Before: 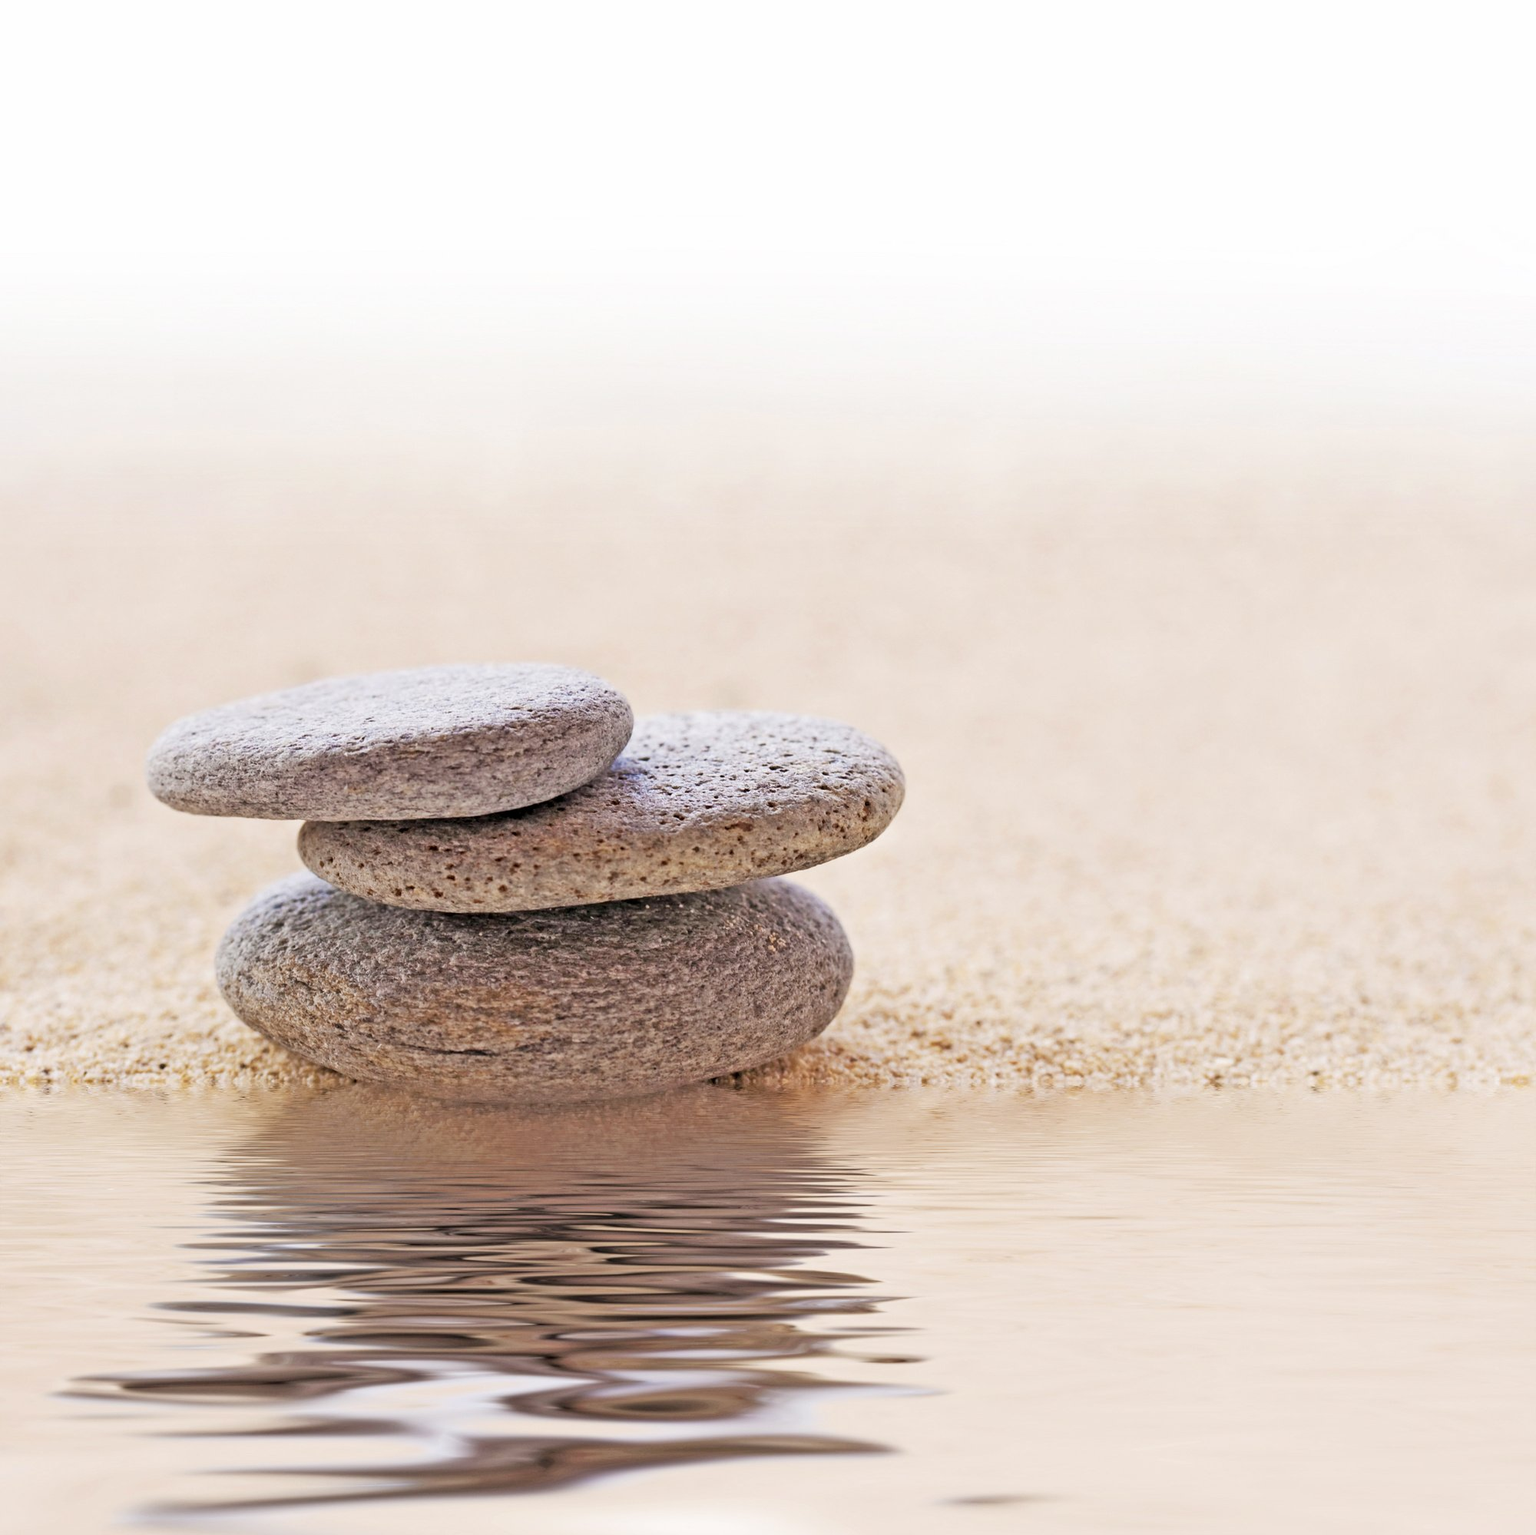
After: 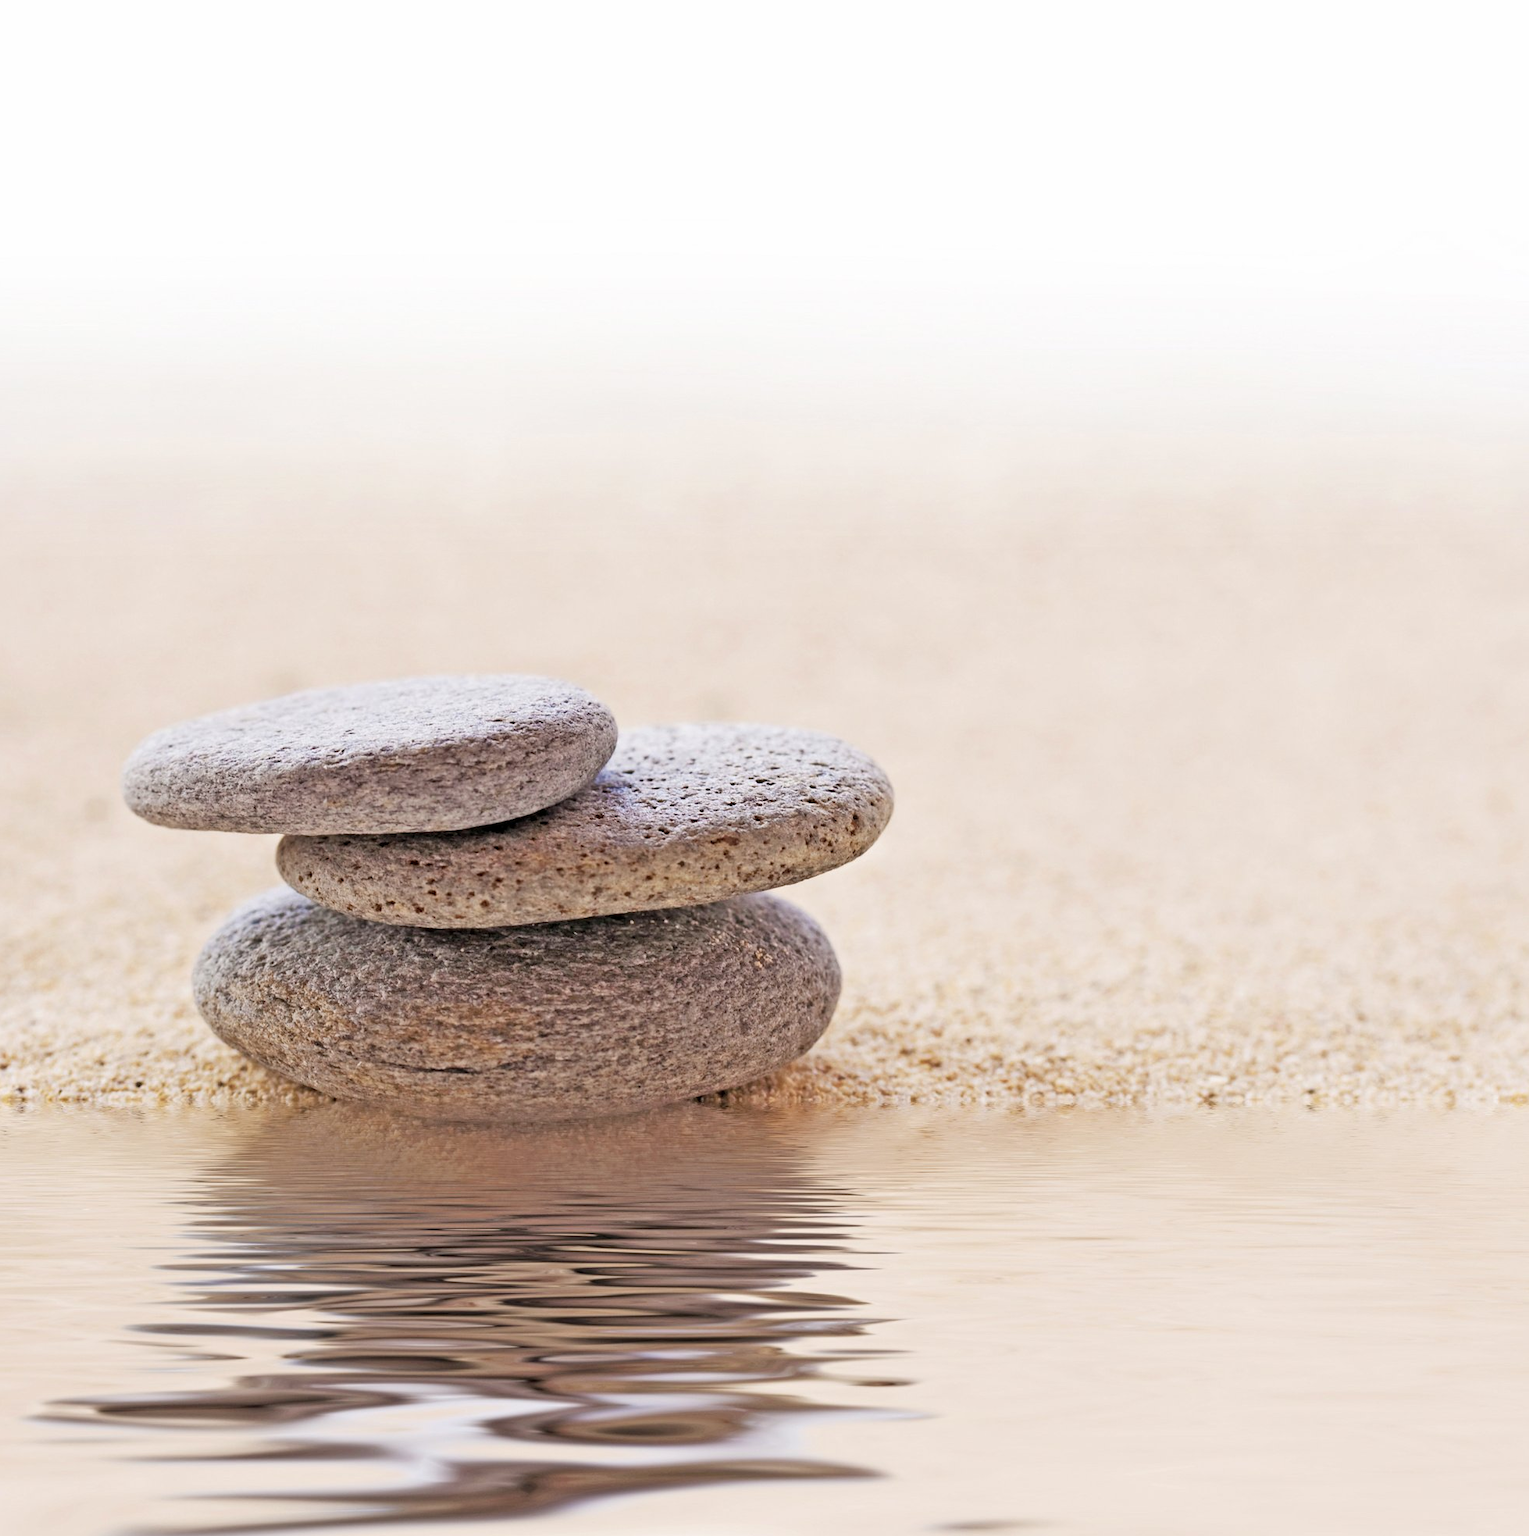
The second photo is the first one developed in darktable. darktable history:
crop: left 1.717%, right 0.276%, bottom 1.581%
